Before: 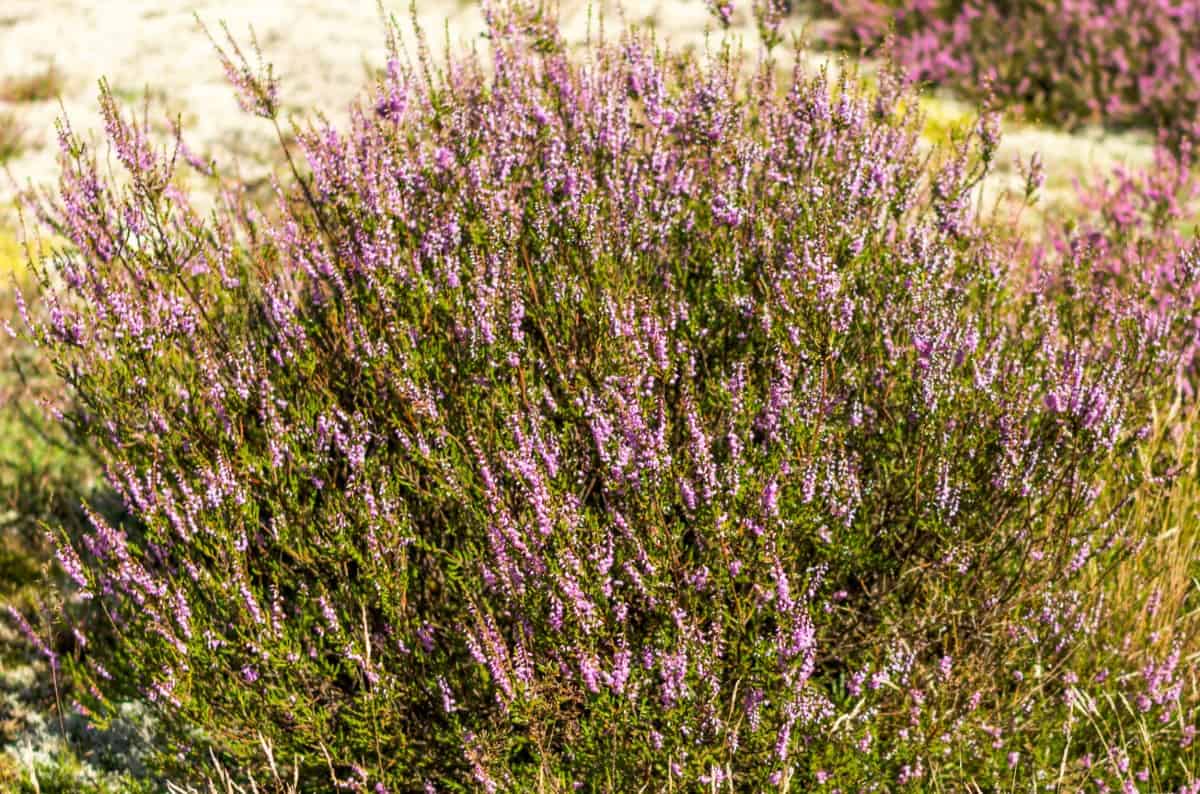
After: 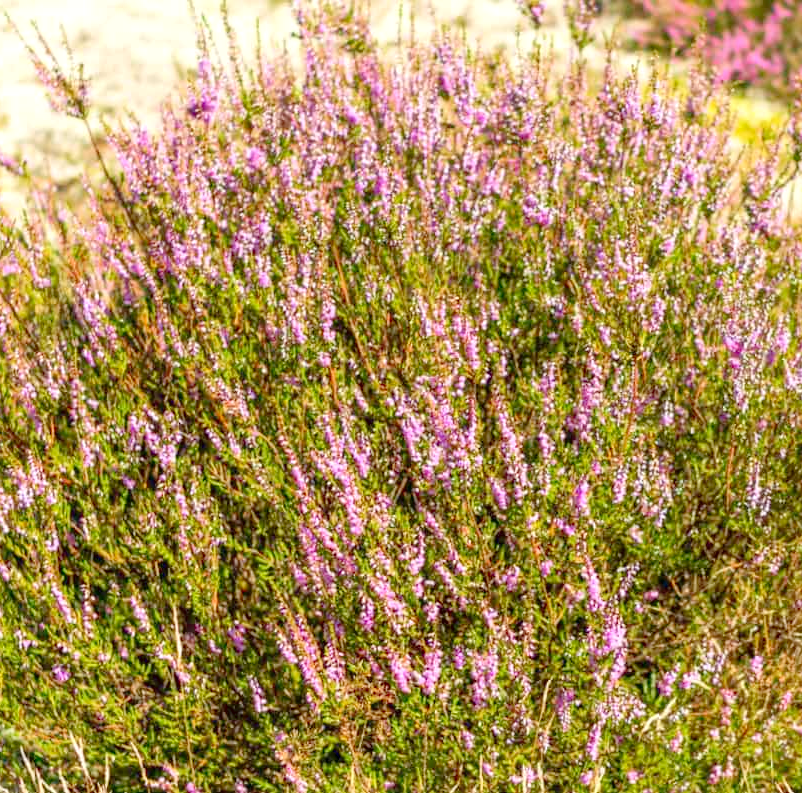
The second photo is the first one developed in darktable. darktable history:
levels: black 3.85%, levels [0, 0.397, 0.955]
shadows and highlights: shadows 36.2, highlights -27.81, soften with gaussian
crop and rotate: left 15.791%, right 17.294%
